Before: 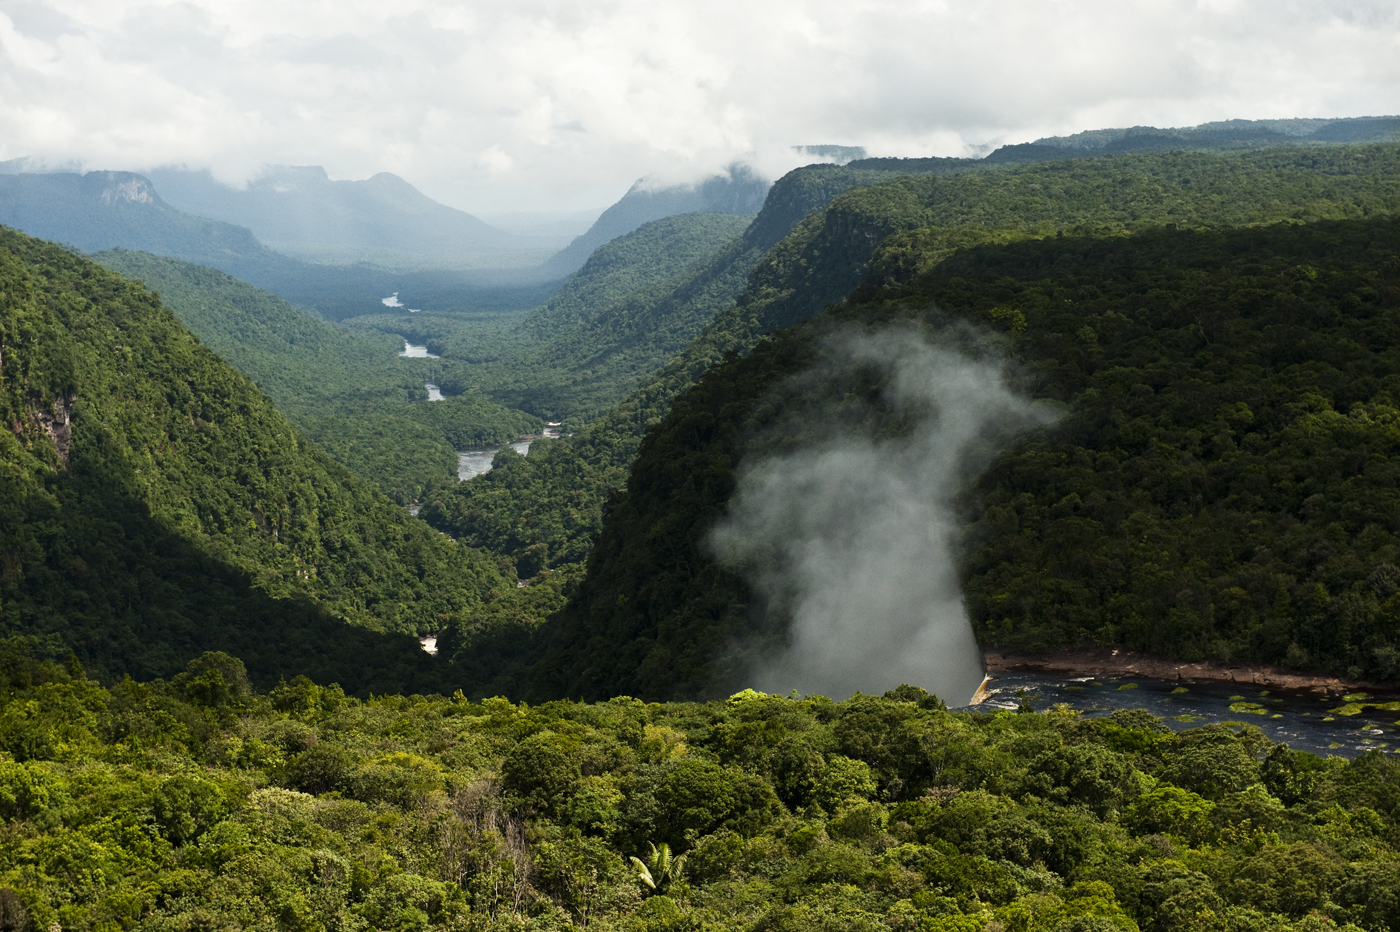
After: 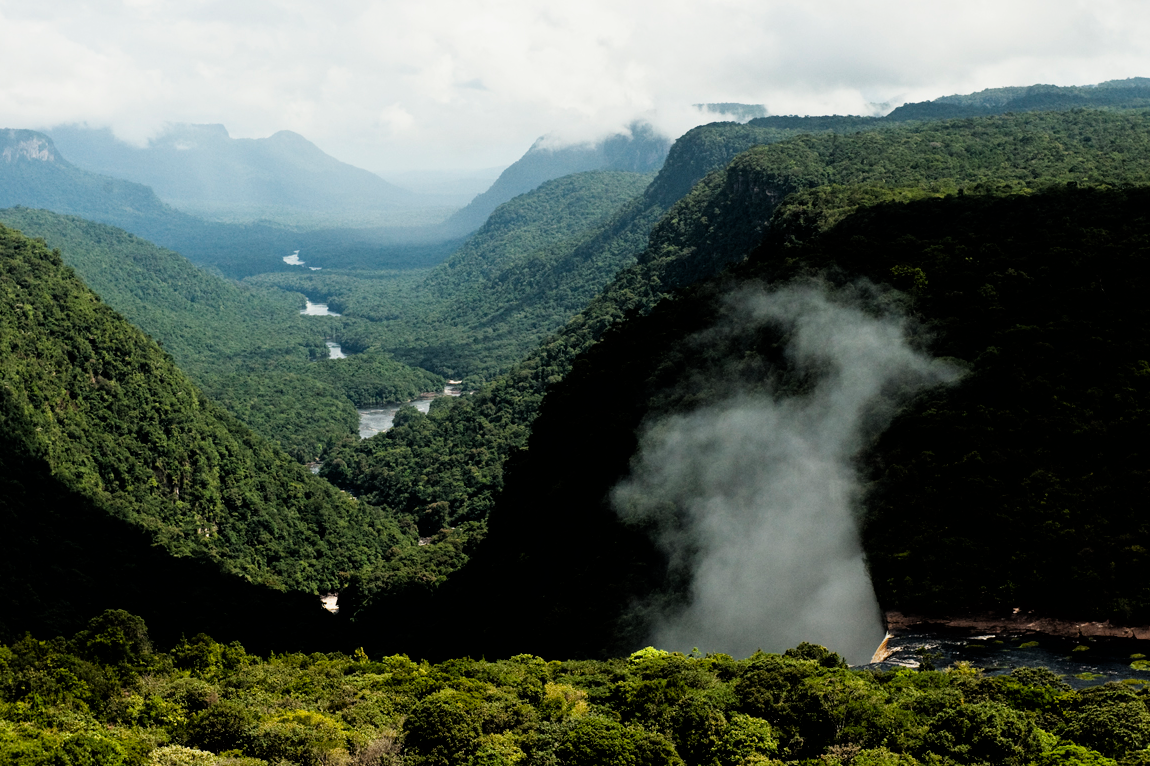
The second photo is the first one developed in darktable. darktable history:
crop and rotate: left 7.196%, top 4.574%, right 10.605%, bottom 13.178%
filmic rgb: black relative exposure -4.91 EV, white relative exposure 2.84 EV, hardness 3.7
